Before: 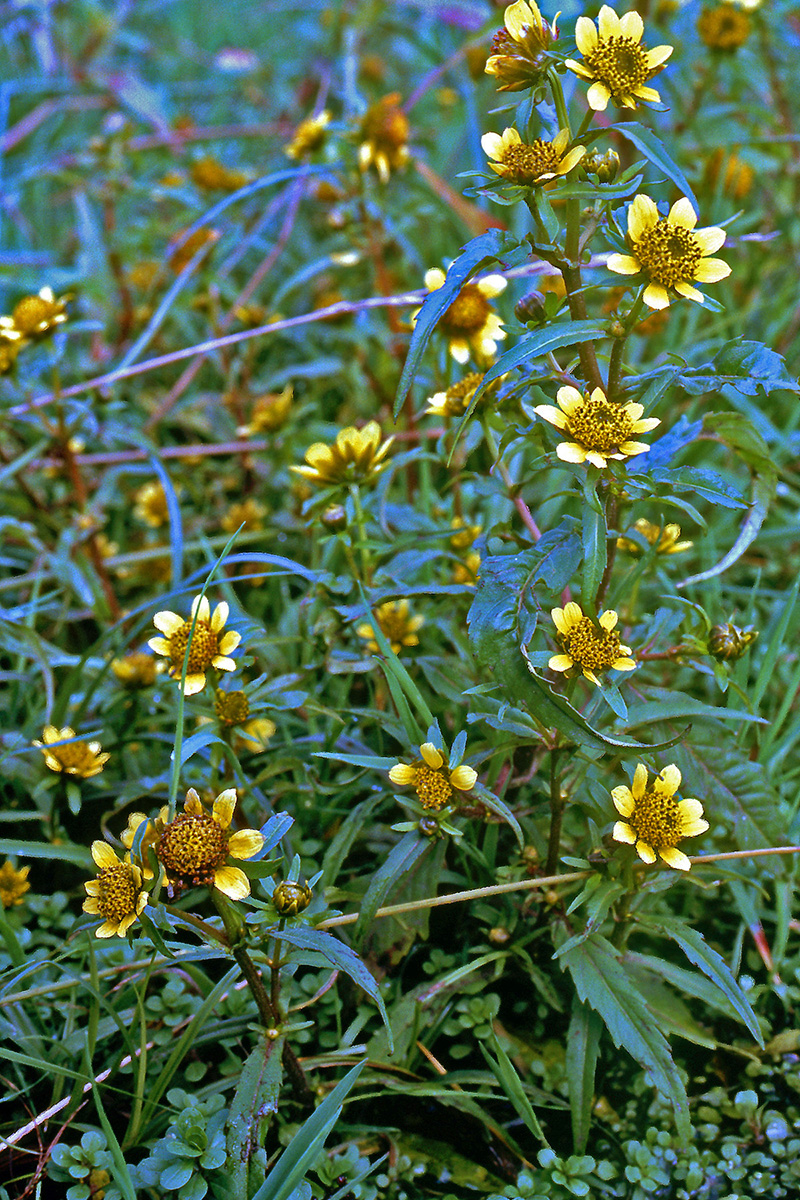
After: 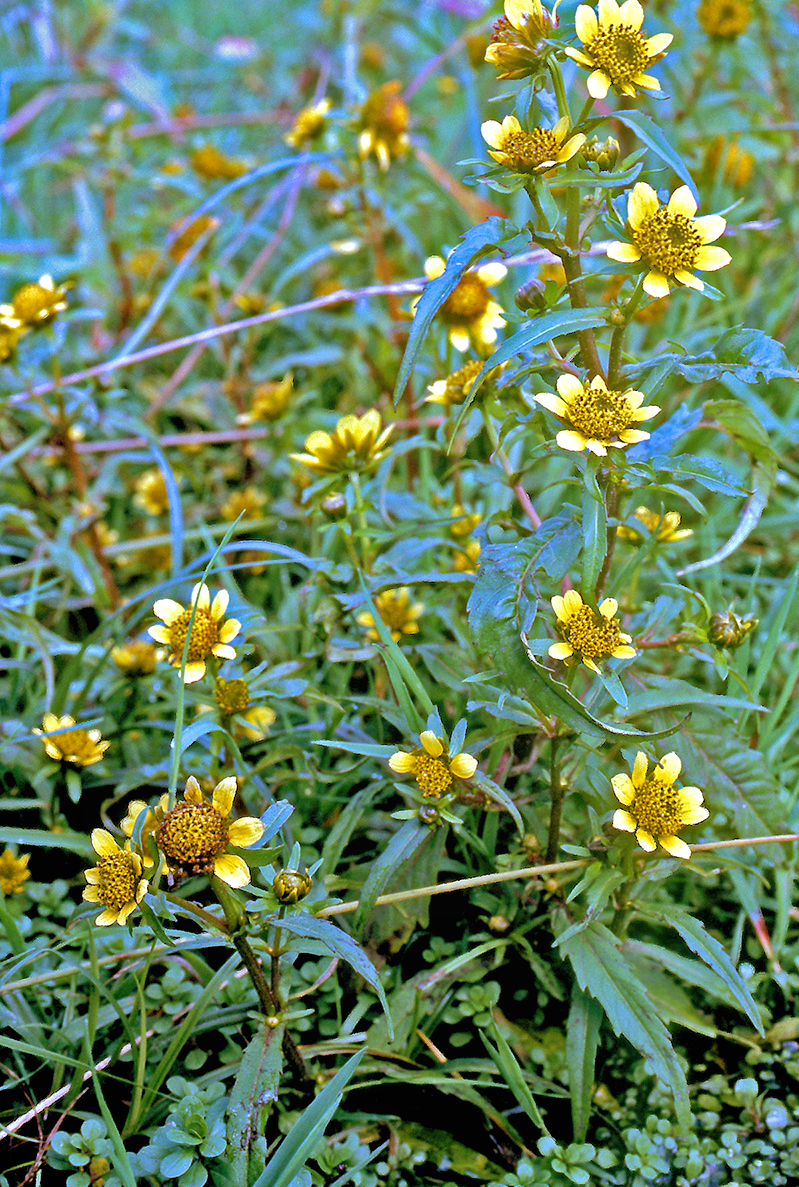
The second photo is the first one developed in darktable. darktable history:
crop: top 1.049%, right 0.001%
rgb levels: levels [[0.01, 0.419, 0.839], [0, 0.5, 1], [0, 0.5, 1]]
local contrast: mode bilateral grid, contrast 100, coarseness 100, detail 91%, midtone range 0.2
